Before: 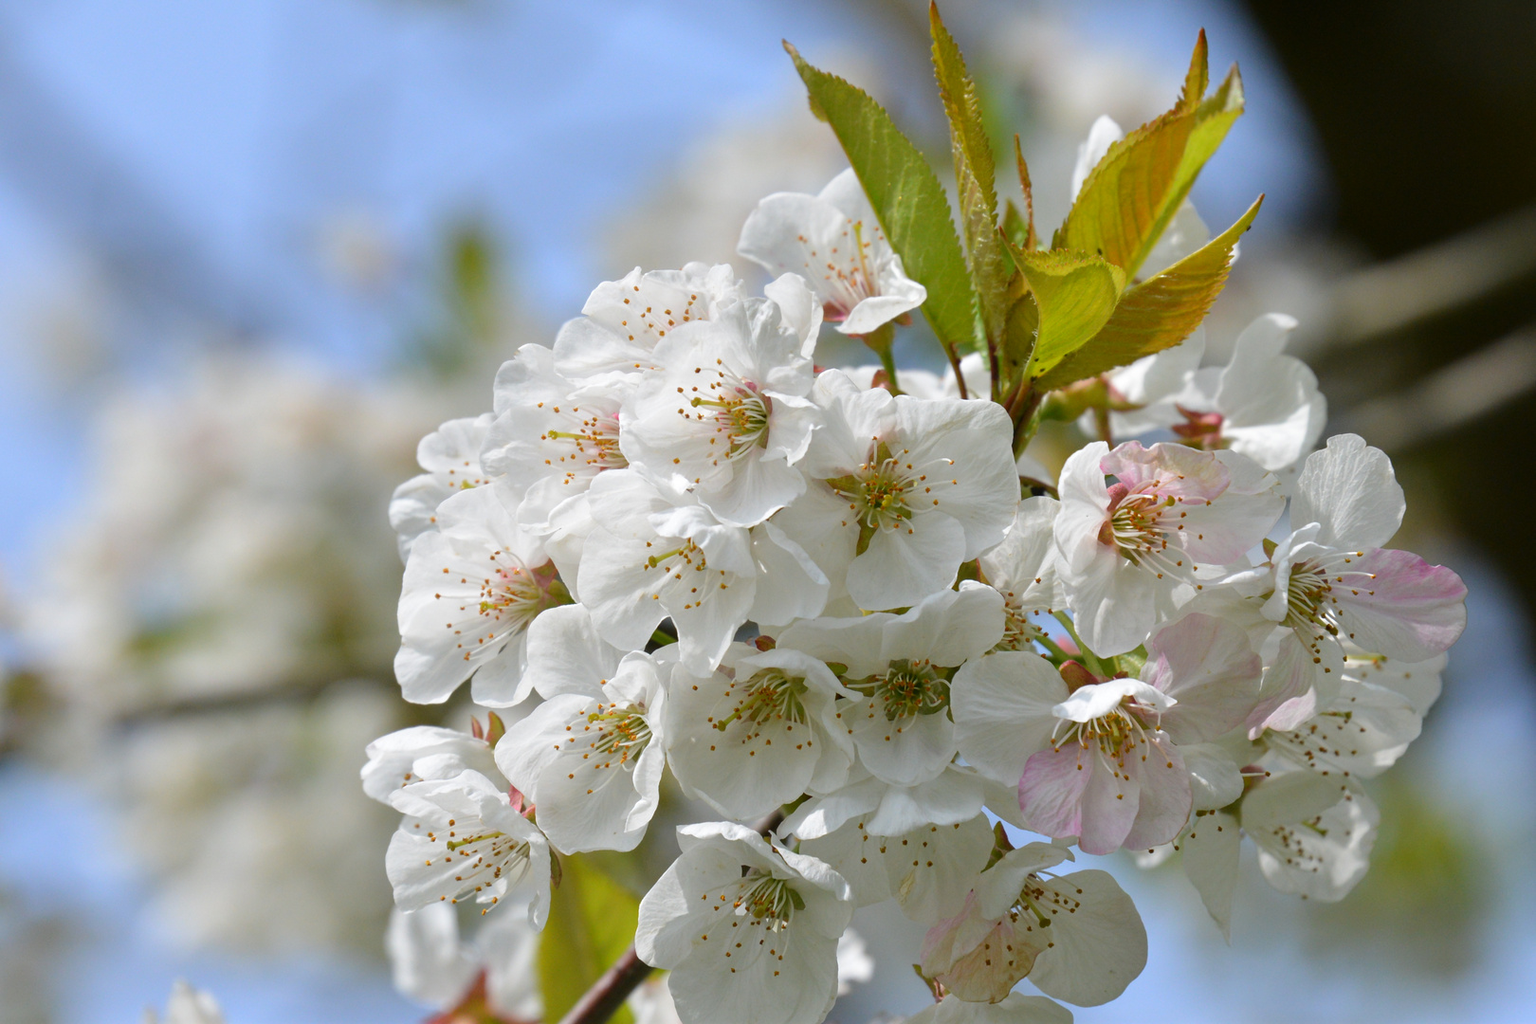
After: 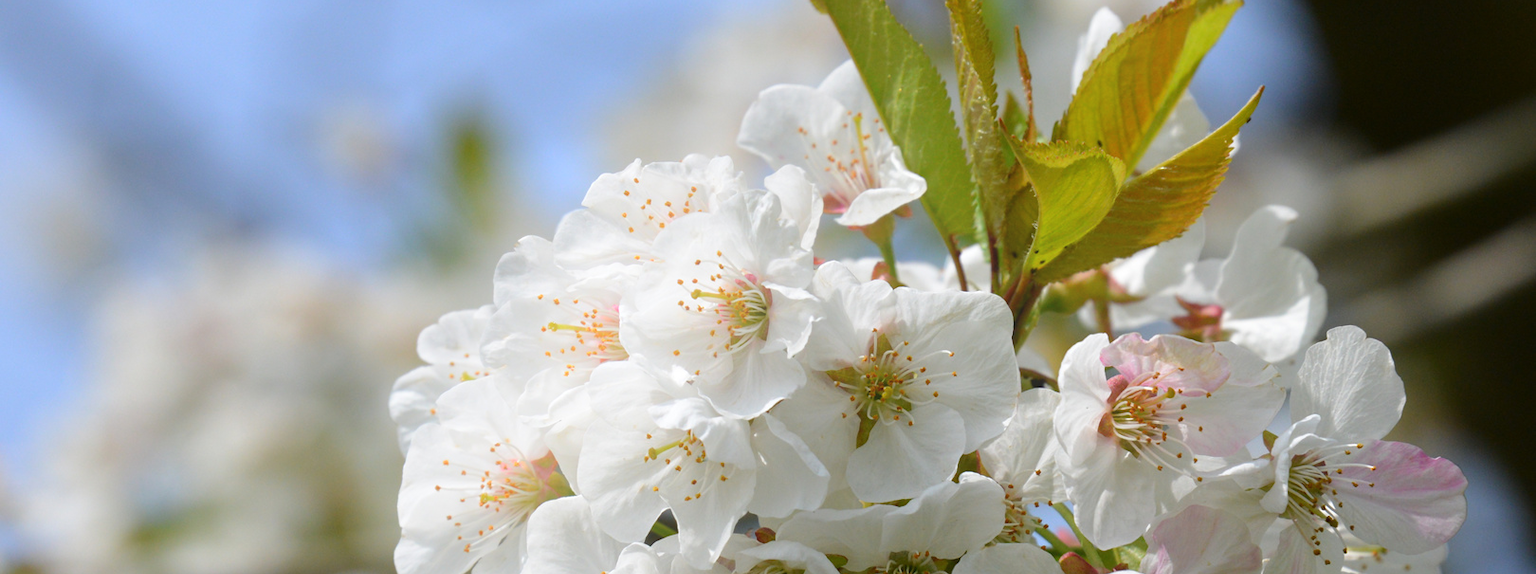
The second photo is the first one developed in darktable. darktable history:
crop and rotate: top 10.605%, bottom 33.274%
bloom: size 16%, threshold 98%, strength 20%
